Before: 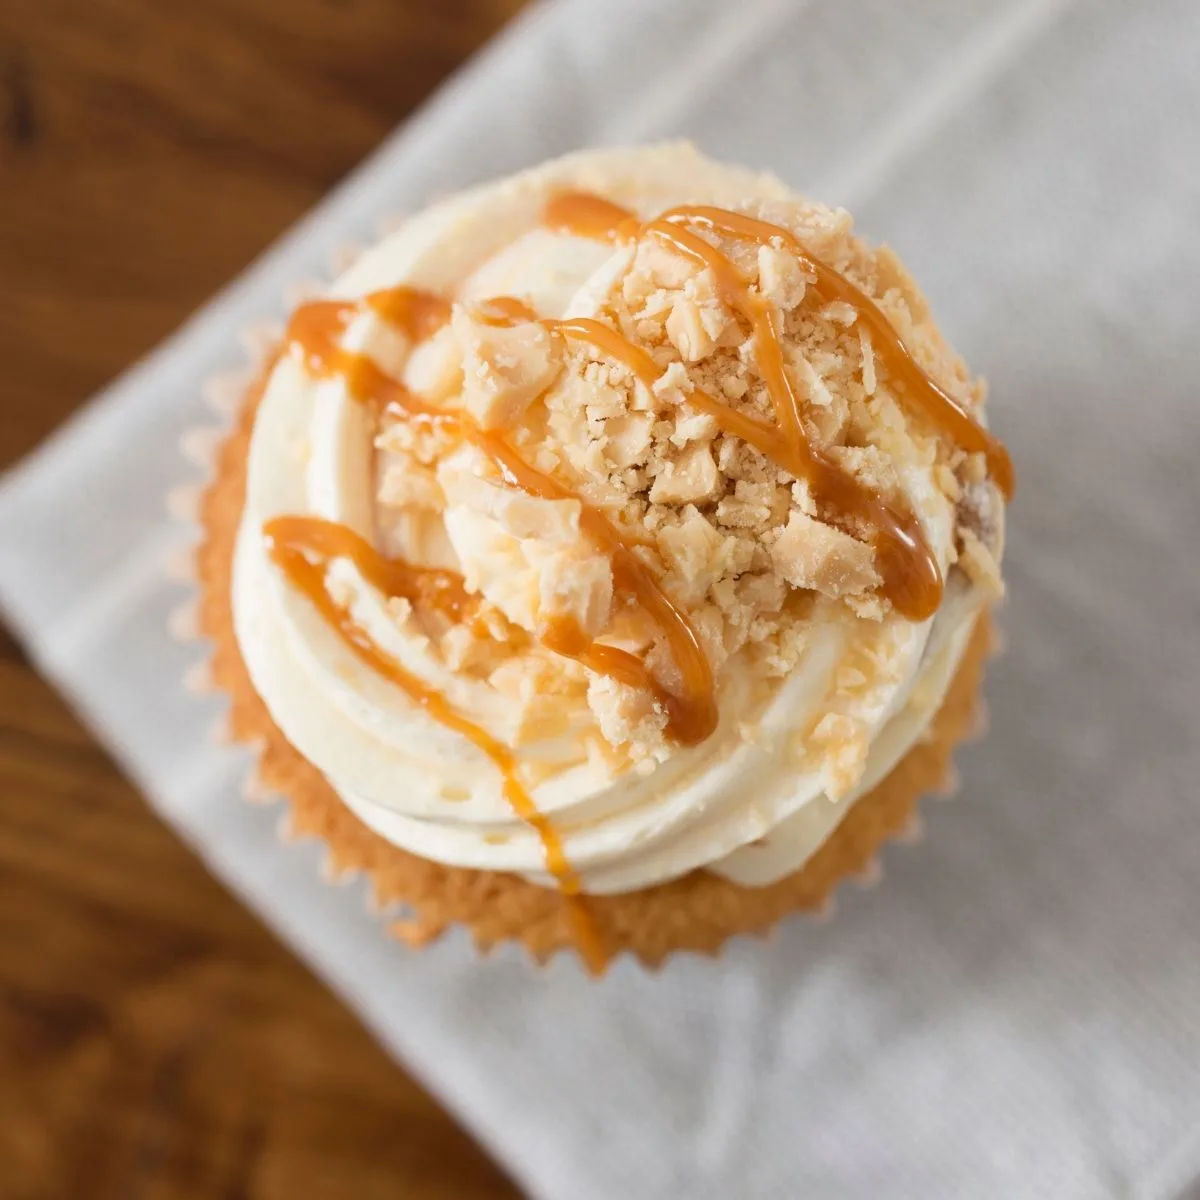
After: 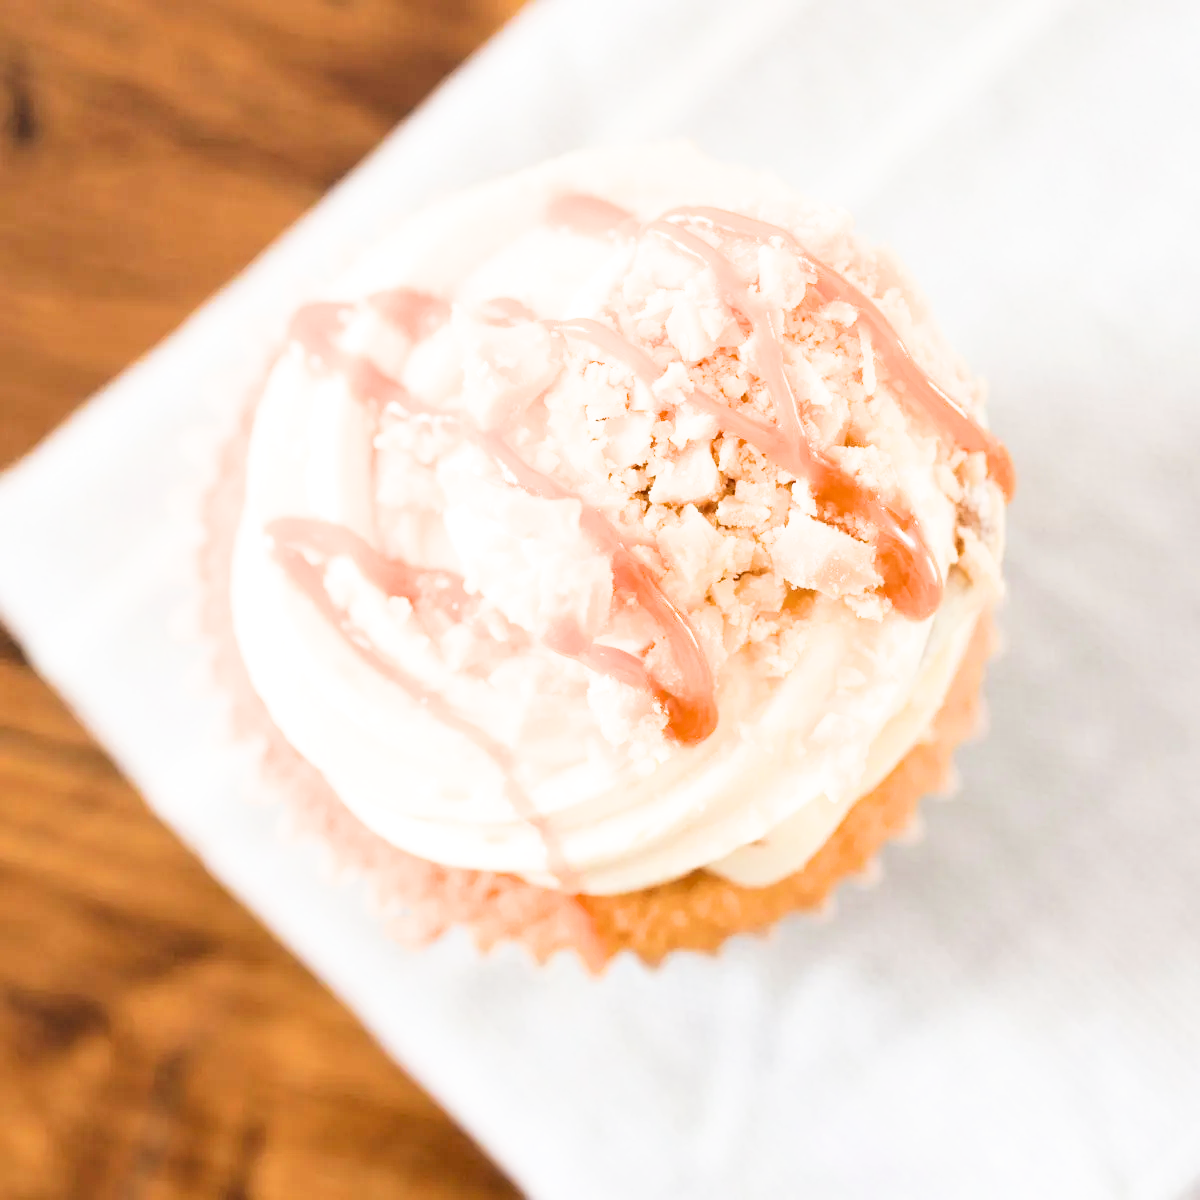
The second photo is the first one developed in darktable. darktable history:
exposure: black level correction 0.001, exposure 1.822 EV, compensate exposure bias true, compensate highlight preservation false
filmic rgb: black relative exposure -5 EV, hardness 2.88, contrast 1.4, highlights saturation mix -30%
